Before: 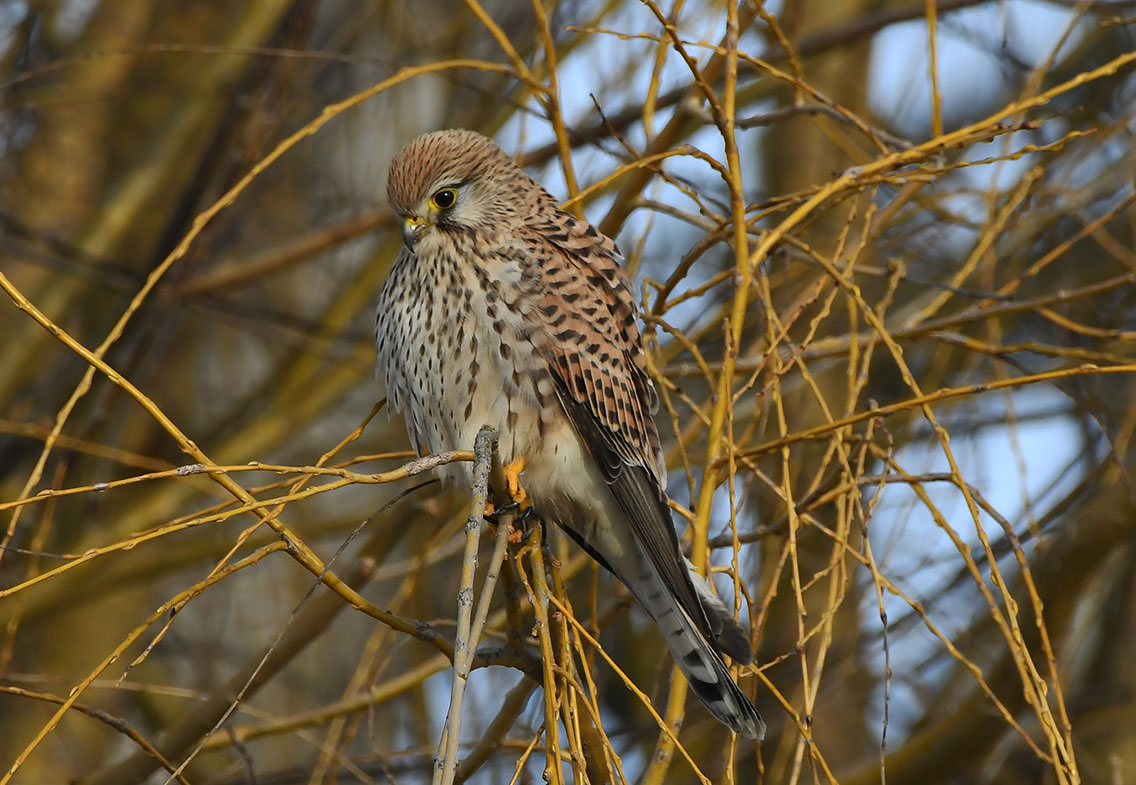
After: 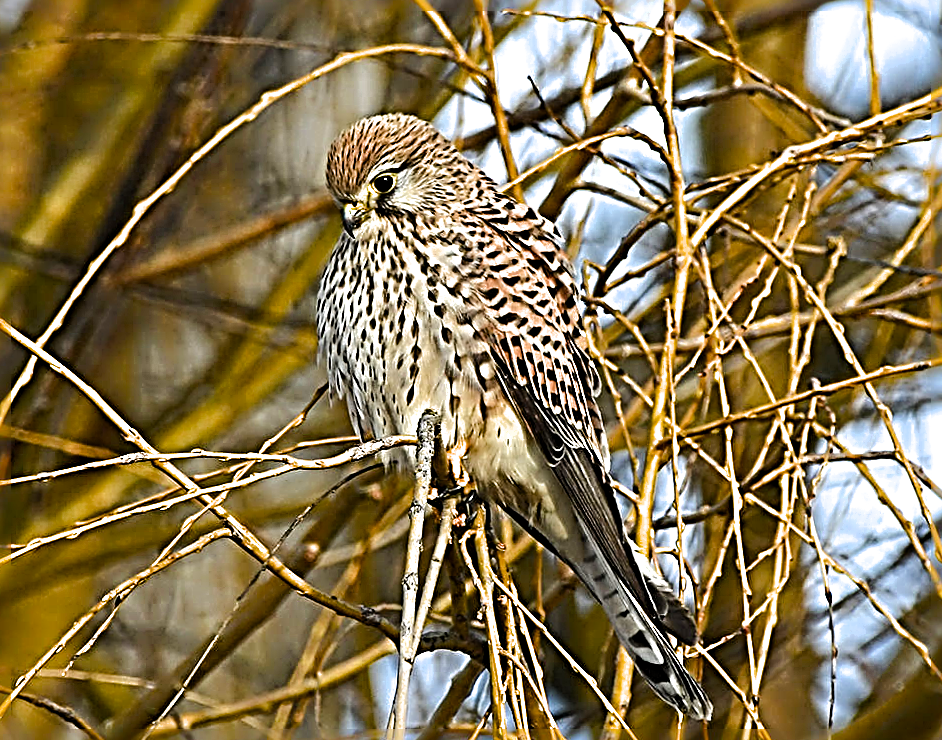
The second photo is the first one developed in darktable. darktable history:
exposure: black level correction 0, exposure 0.699 EV, compensate highlight preservation false
color balance rgb: power › hue 212.75°, perceptual saturation grading › global saturation 20%, perceptual saturation grading › highlights -24.927%, perceptual saturation grading › shadows 23.976%, perceptual brilliance grading › highlights 17.912%, perceptual brilliance grading › mid-tones 31.08%, perceptual brilliance grading › shadows -31.141%
contrast brightness saturation: saturation 0.097
crop and rotate: angle 0.787°, left 4.307%, top 1.225%, right 11.086%, bottom 2.579%
sharpen: radius 4.012, amount 1.995
filmic rgb: black relative exposure -14.97 EV, white relative exposure 3 EV, target black luminance 0%, hardness 9.31, latitude 98.64%, contrast 0.916, shadows ↔ highlights balance 0.722%
